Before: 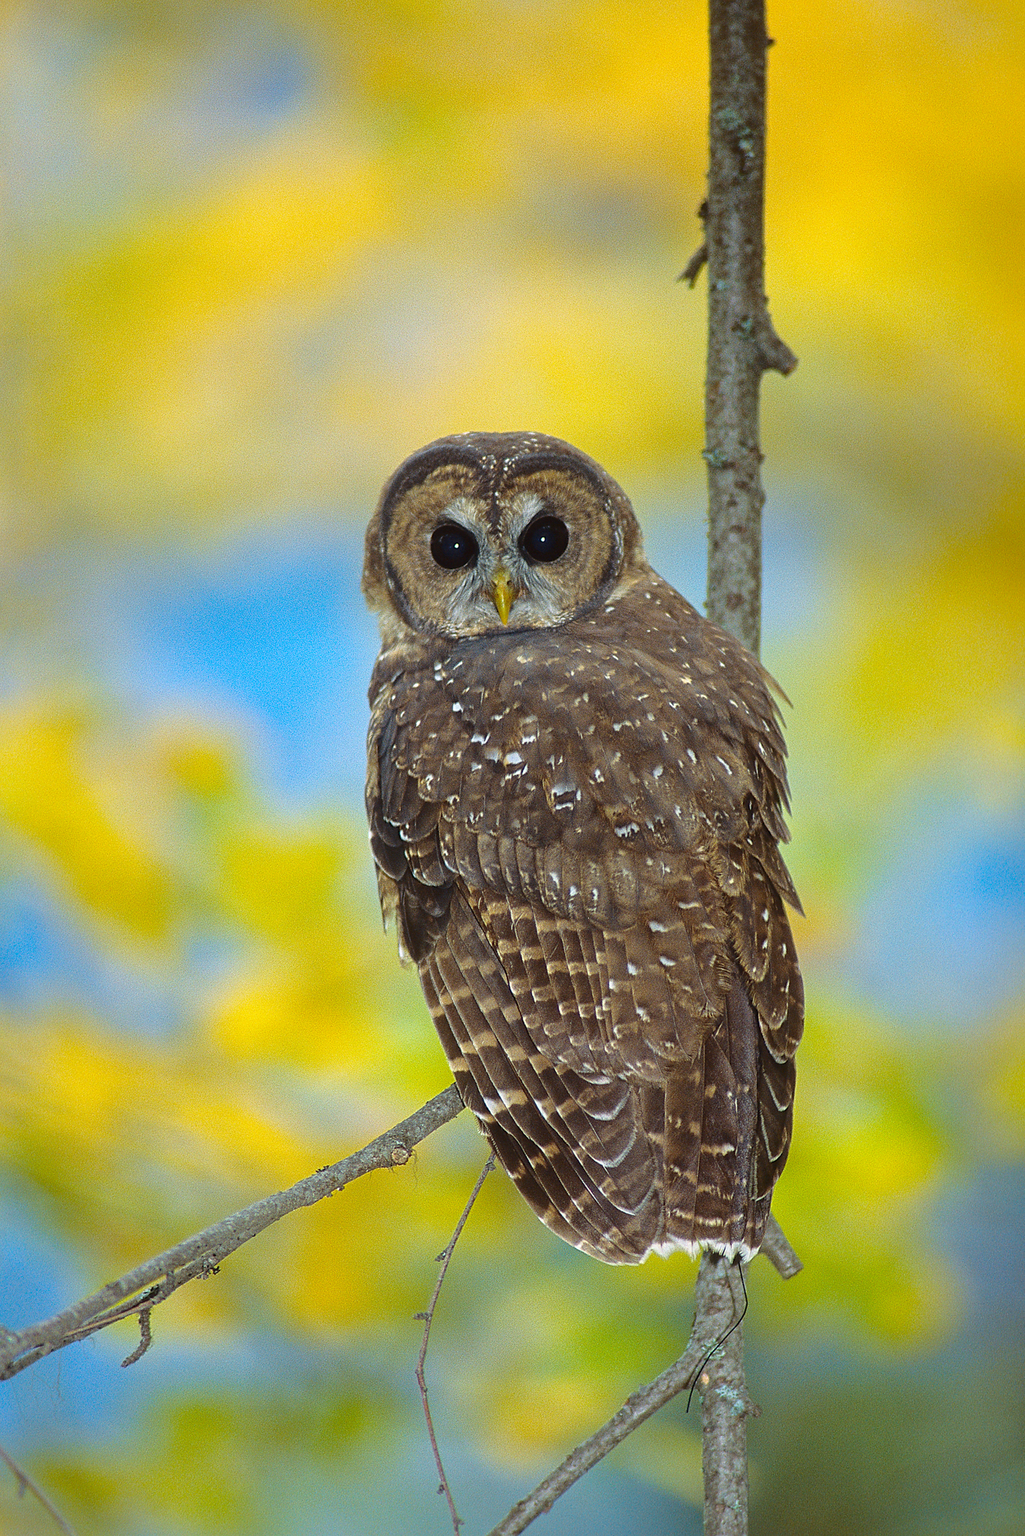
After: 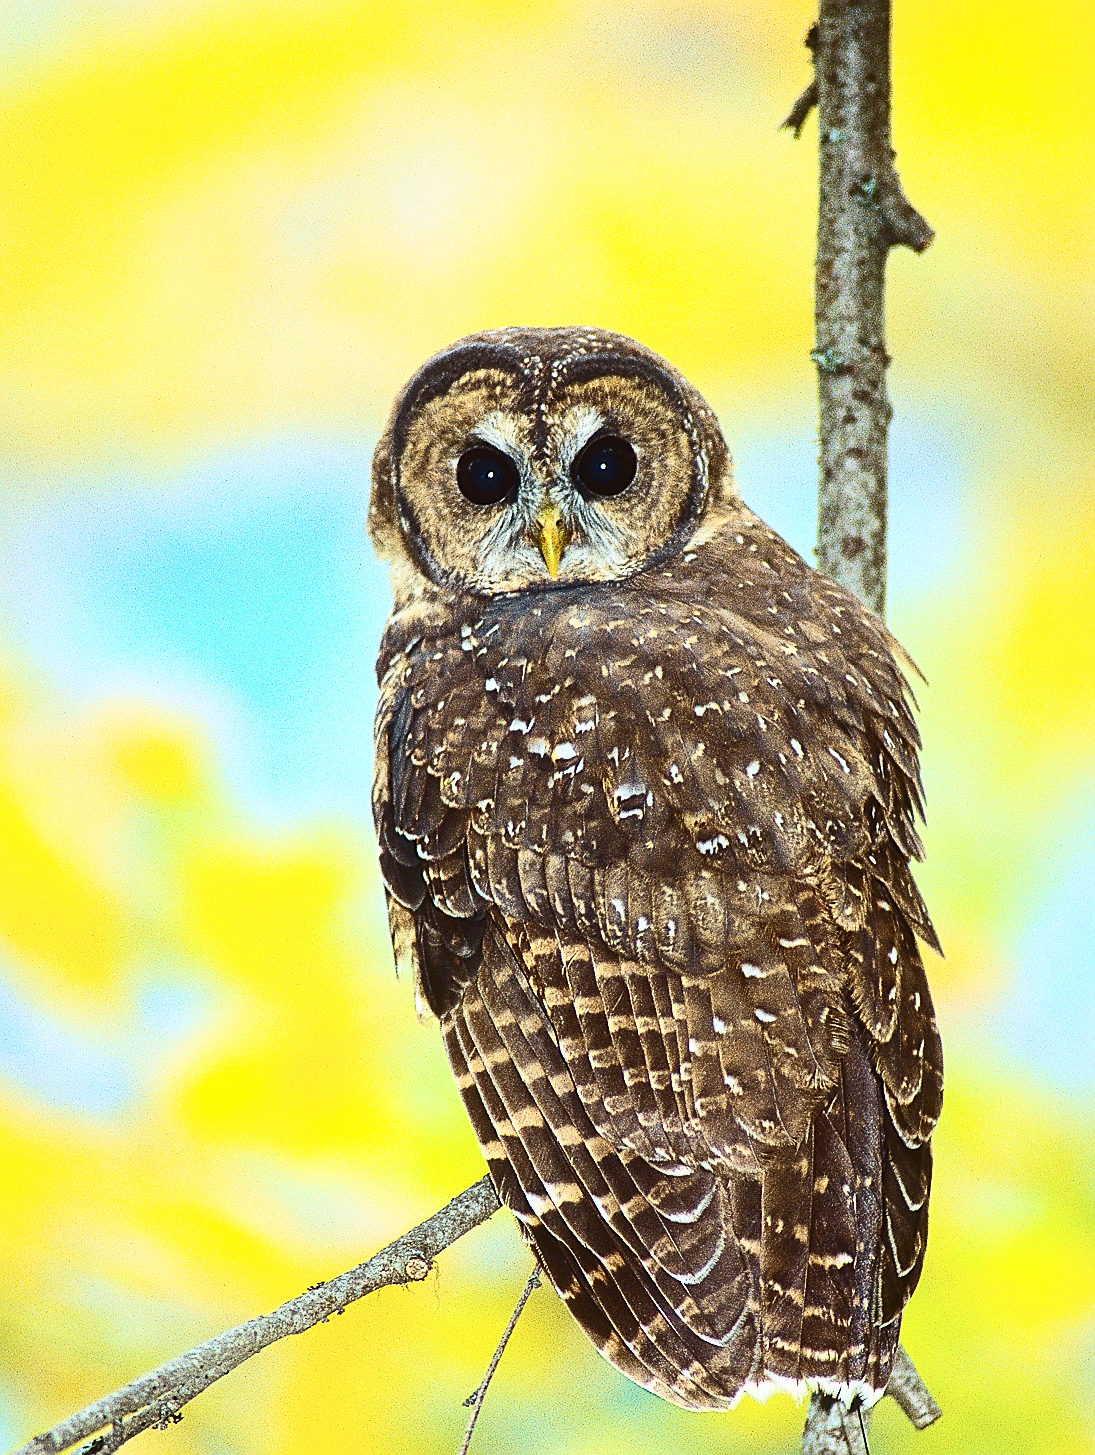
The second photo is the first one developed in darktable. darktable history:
contrast brightness saturation: contrast 0.62, brightness 0.34, saturation 0.14
velvia: on, module defaults
sharpen: on, module defaults
crop: left 7.856%, top 11.836%, right 10.12%, bottom 15.387%
